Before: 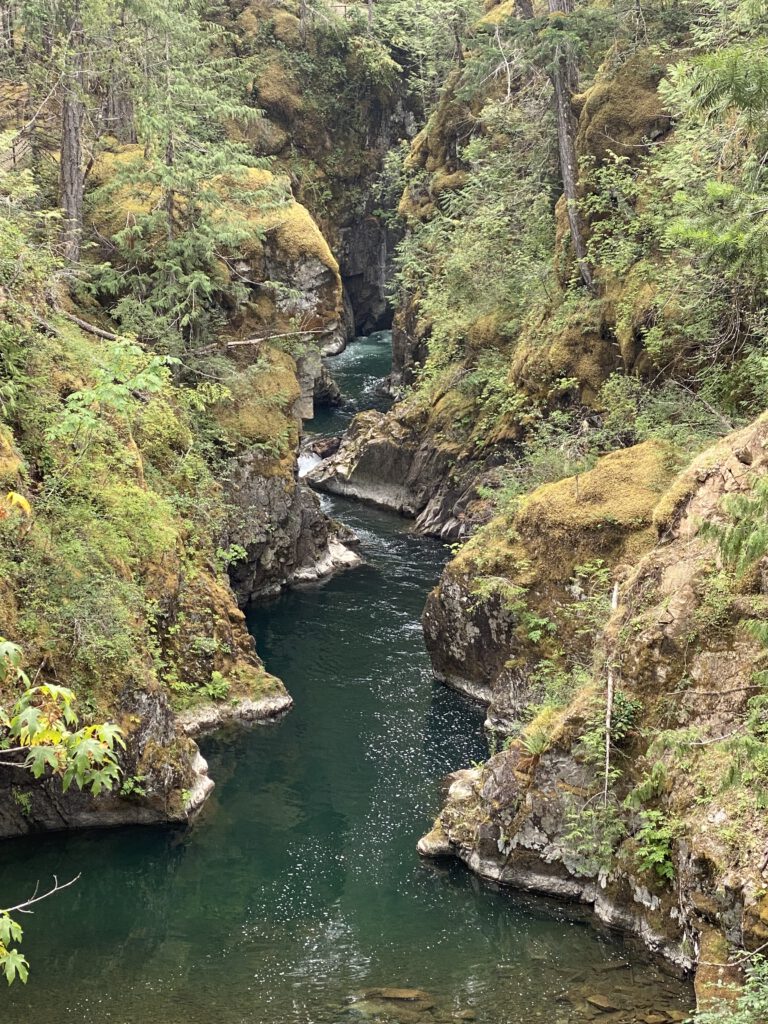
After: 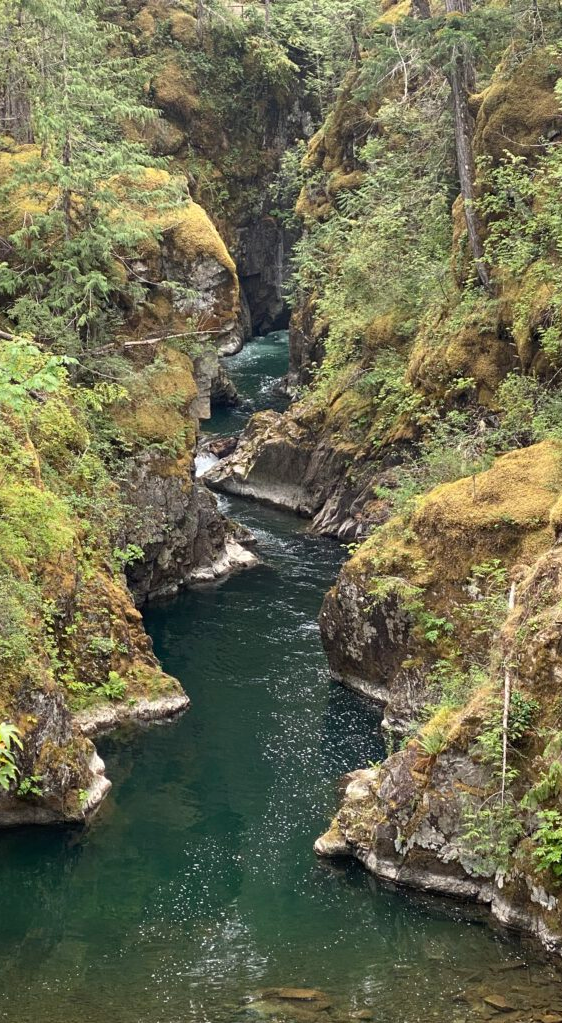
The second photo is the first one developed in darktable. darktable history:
base curve: curves: ch0 [(0, 0) (0.303, 0.277) (1, 1)]
crop: left 13.443%, right 13.31%
